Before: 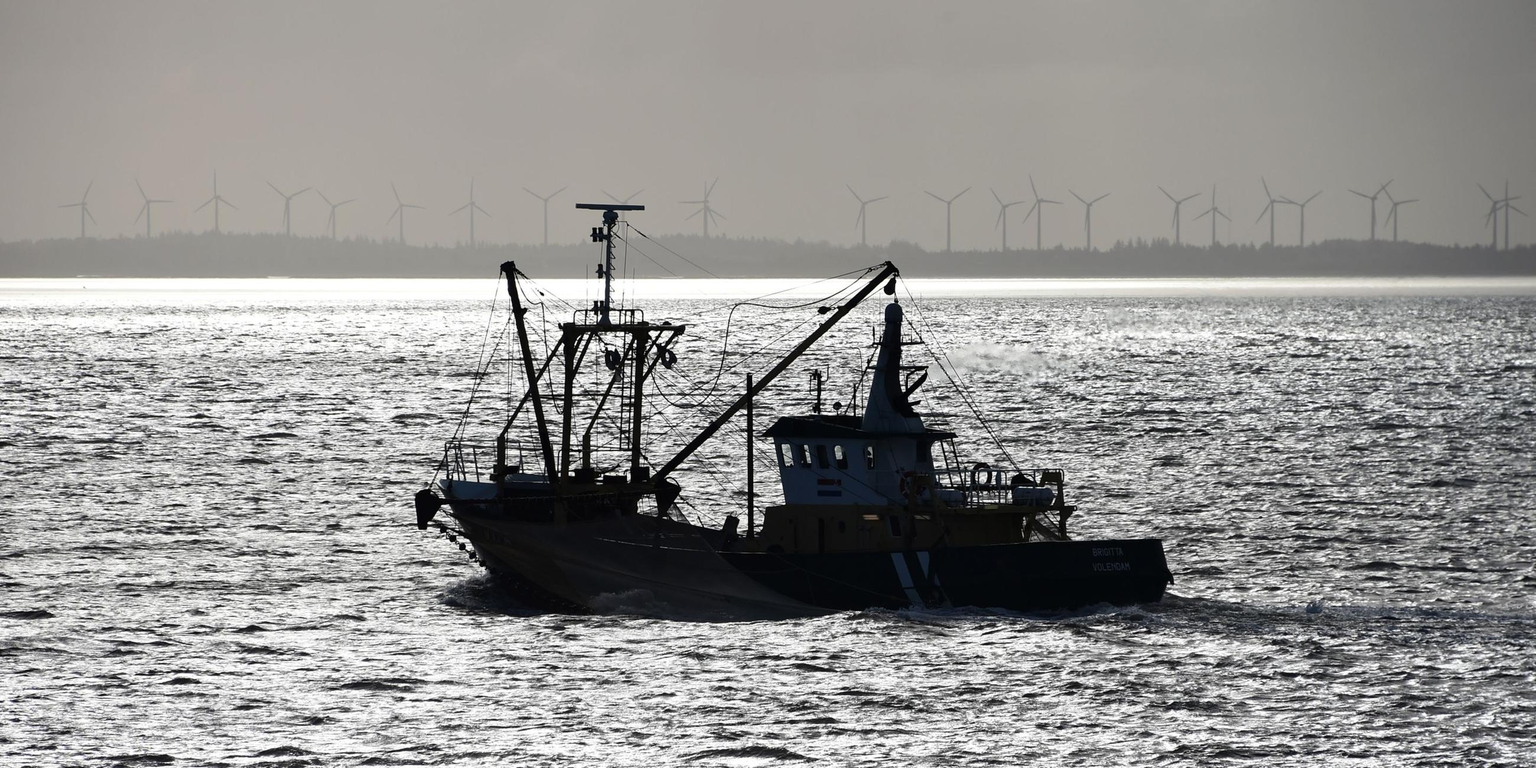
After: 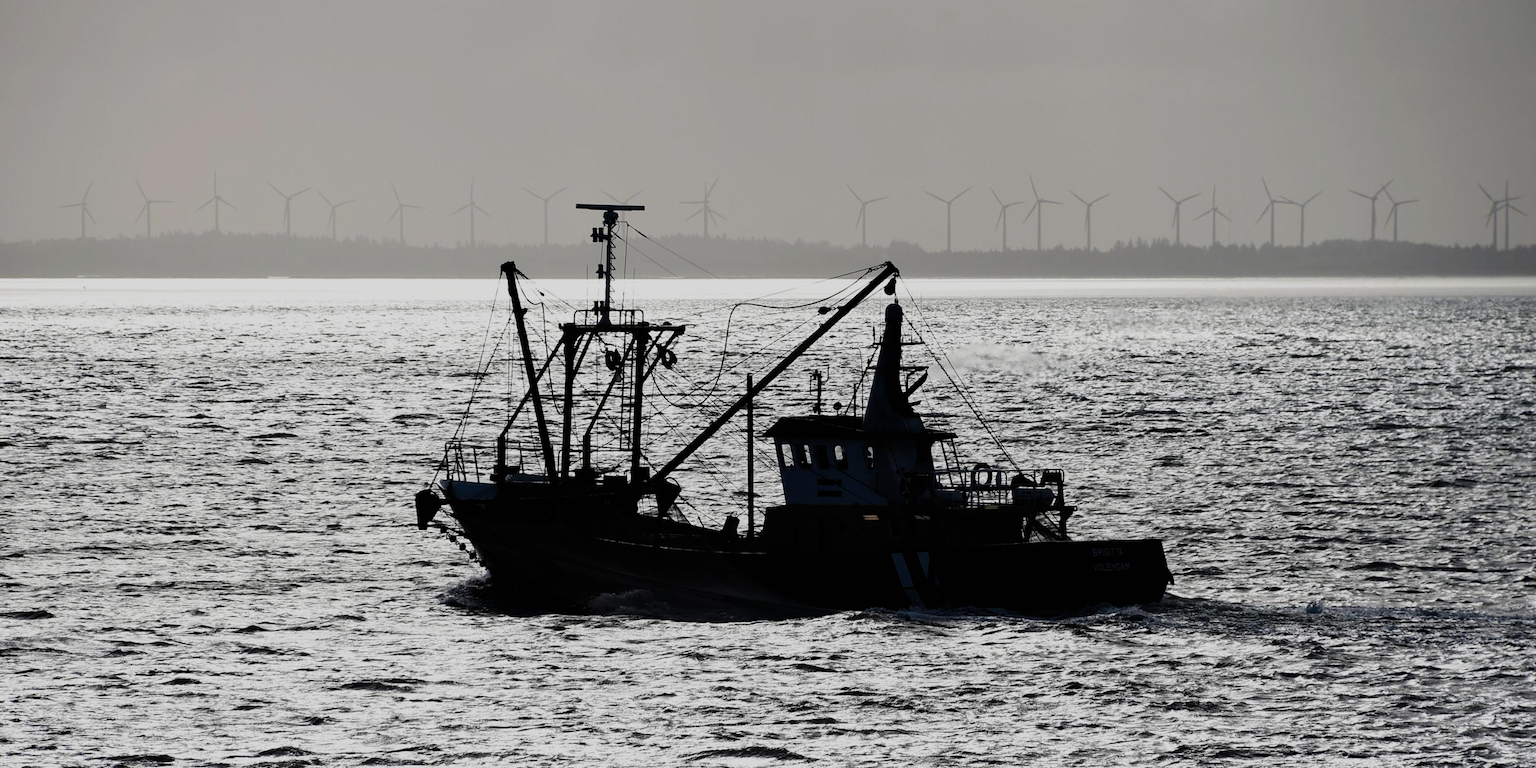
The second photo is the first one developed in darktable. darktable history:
filmic rgb: black relative exposure -7.65 EV, white relative exposure 4.56 EV, hardness 3.61, contrast 1.058, preserve chrominance no, color science v4 (2020), iterations of high-quality reconstruction 10
